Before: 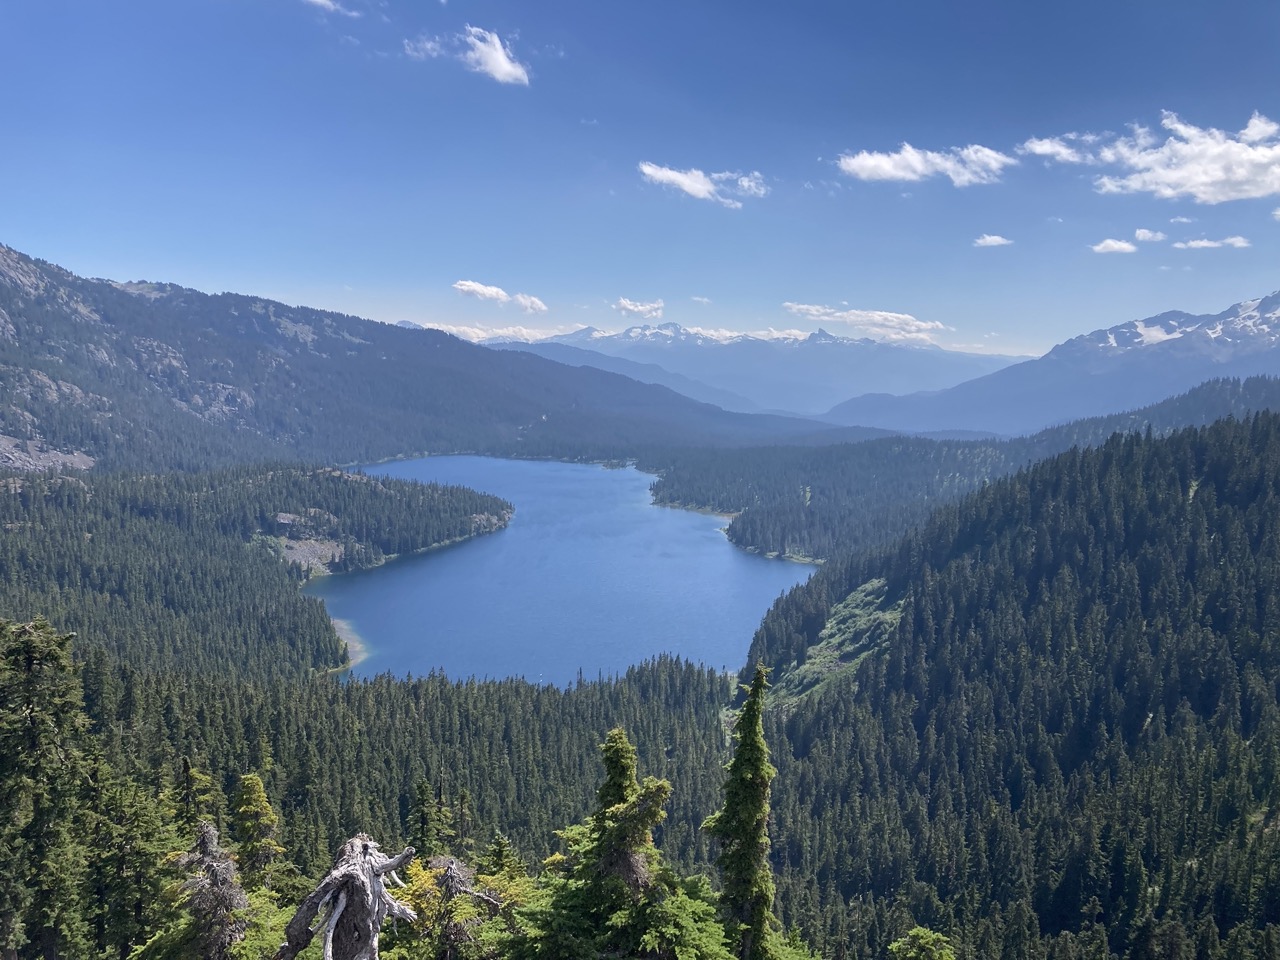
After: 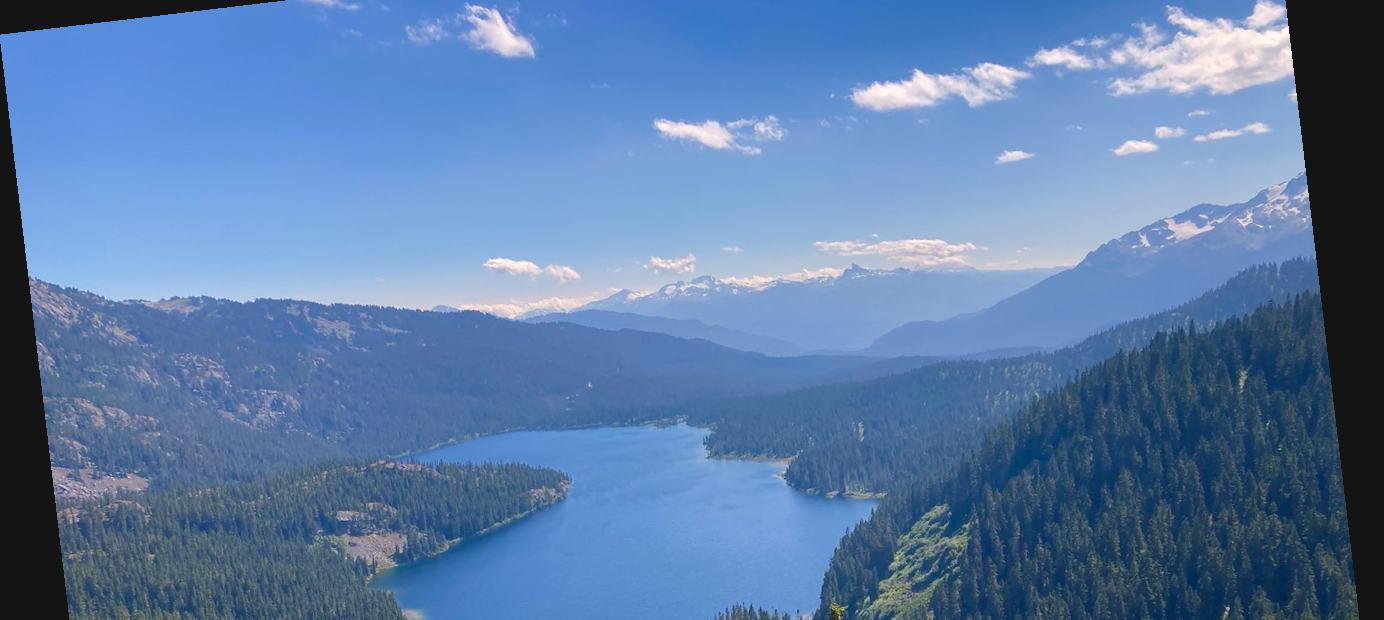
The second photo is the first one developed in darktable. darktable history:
crop and rotate: top 10.605%, bottom 33.274%
color balance rgb: shadows lift › chroma 2%, shadows lift › hue 247.2°, power › chroma 0.3%, power › hue 25.2°, highlights gain › chroma 3%, highlights gain › hue 60°, global offset › luminance 0.75%, perceptual saturation grading › global saturation 20%, perceptual saturation grading › highlights -20%, perceptual saturation grading › shadows 30%, global vibrance 20%
rotate and perspective: rotation -6.83°, automatic cropping off
